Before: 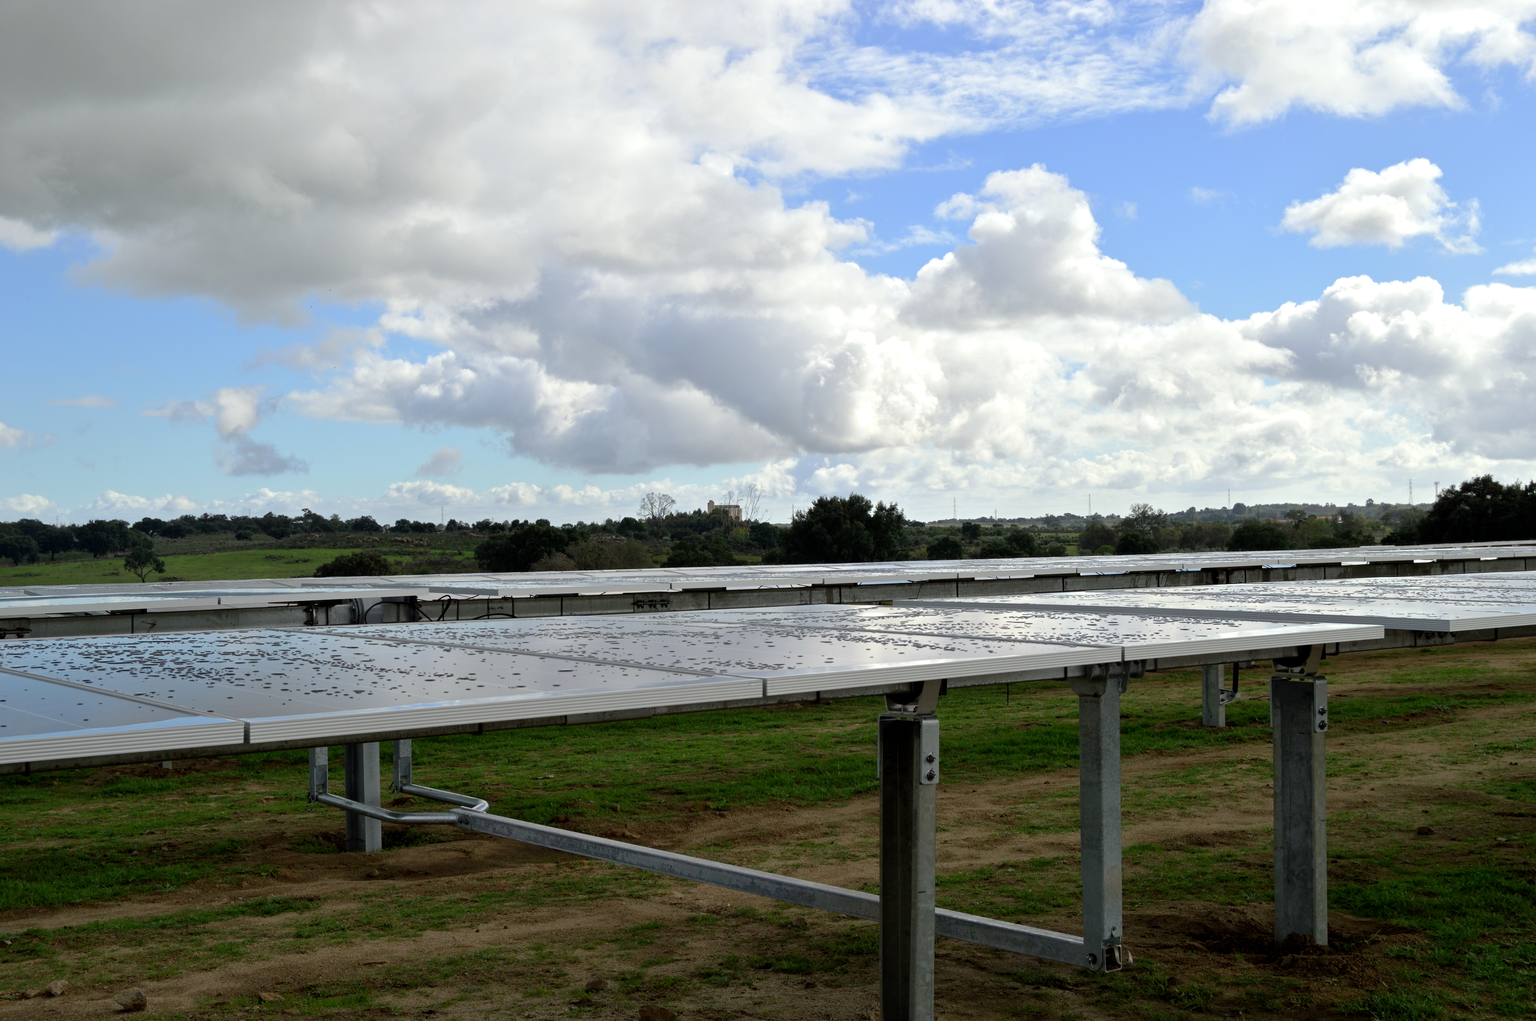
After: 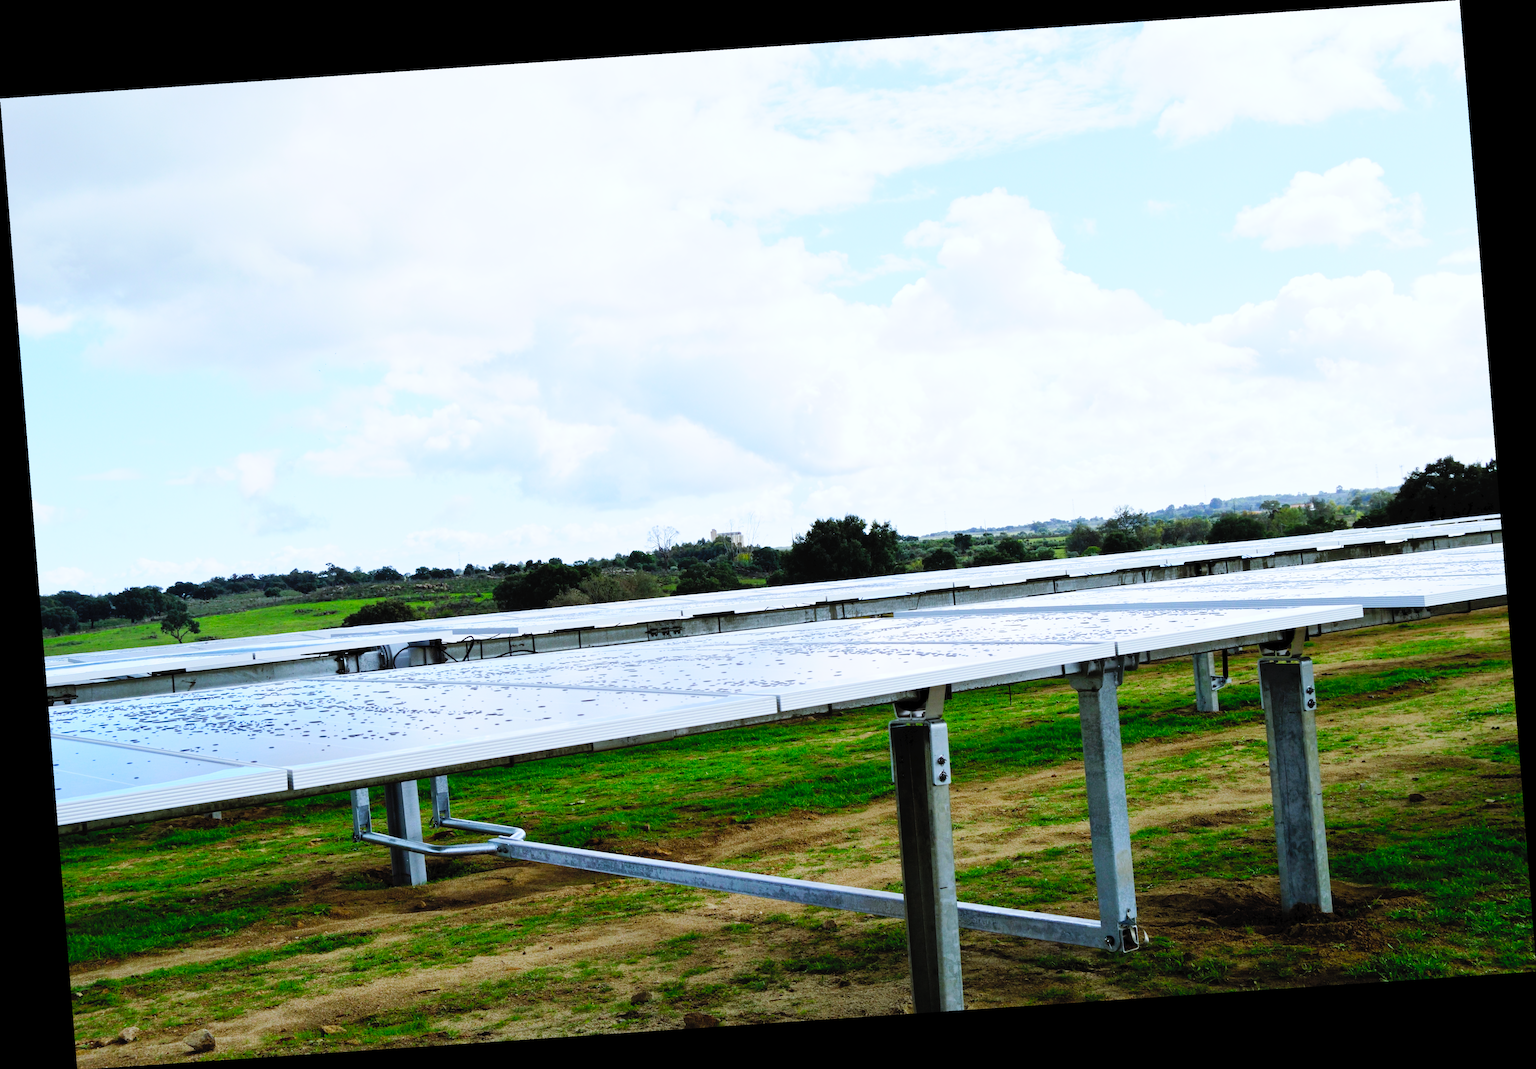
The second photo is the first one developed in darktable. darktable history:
contrast brightness saturation: contrast 0.07, brightness 0.18, saturation 0.4
white balance: red 0.926, green 1.003, blue 1.133
rotate and perspective: rotation -4.2°, shear 0.006, automatic cropping off
lowpass: radius 0.5, unbound 0
base curve: curves: ch0 [(0, 0) (0, 0.001) (0.001, 0.001) (0.004, 0.002) (0.007, 0.004) (0.015, 0.013) (0.033, 0.045) (0.052, 0.096) (0.075, 0.17) (0.099, 0.241) (0.163, 0.42) (0.219, 0.55) (0.259, 0.616) (0.327, 0.722) (0.365, 0.765) (0.522, 0.873) (0.547, 0.881) (0.689, 0.919) (0.826, 0.952) (1, 1)], preserve colors none
